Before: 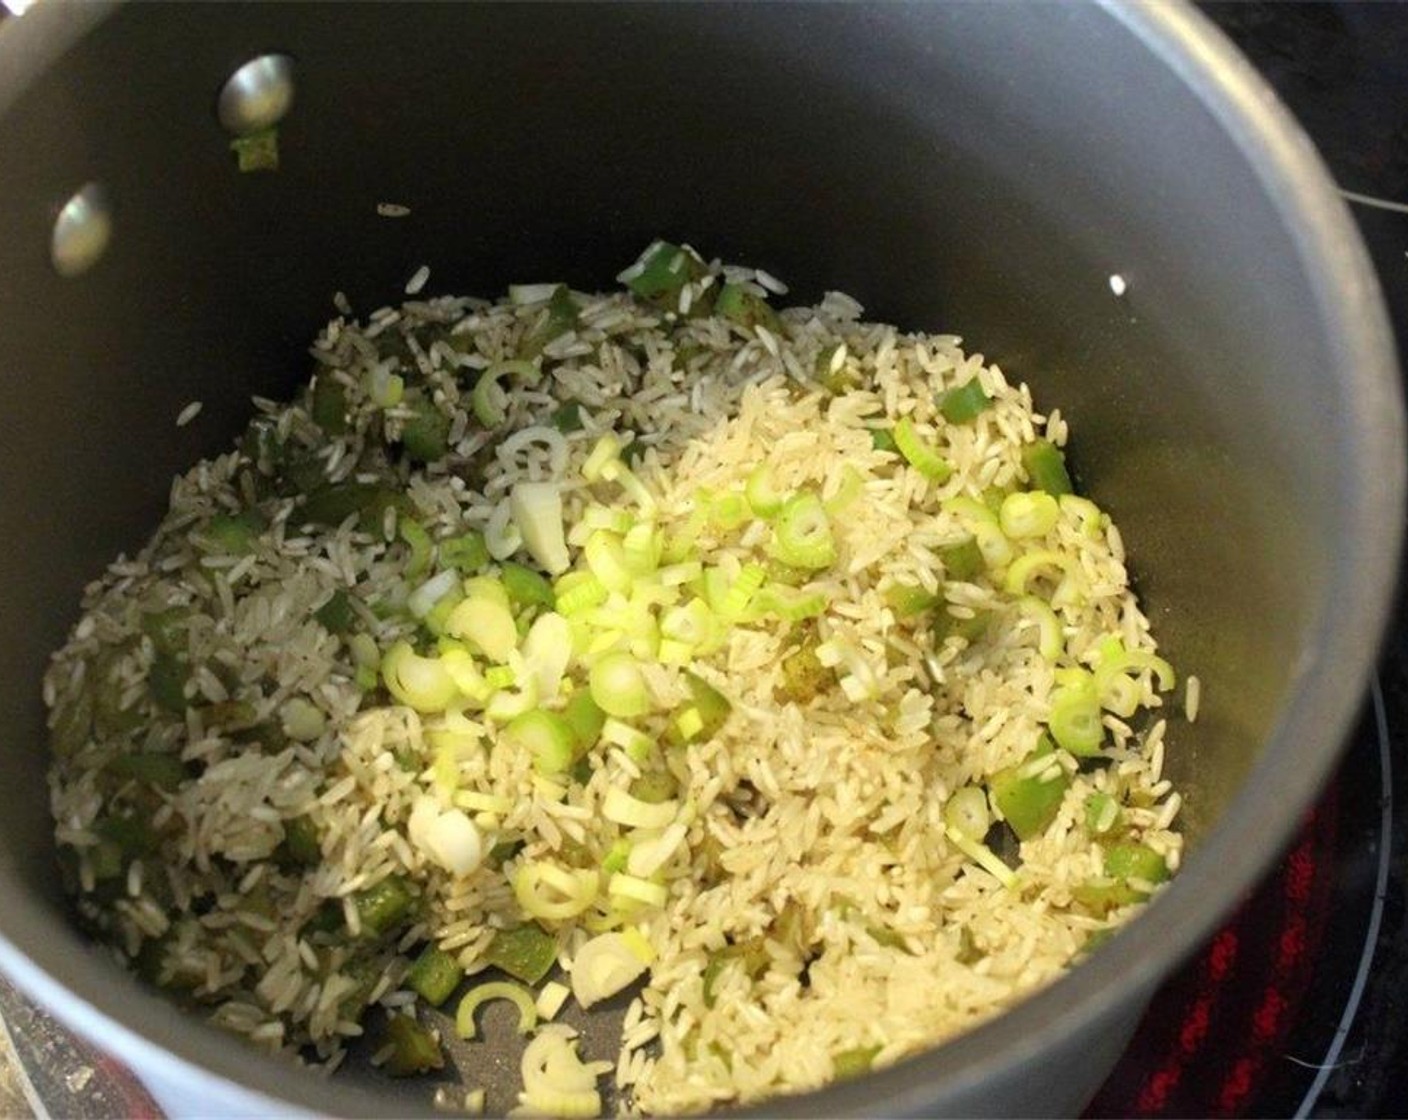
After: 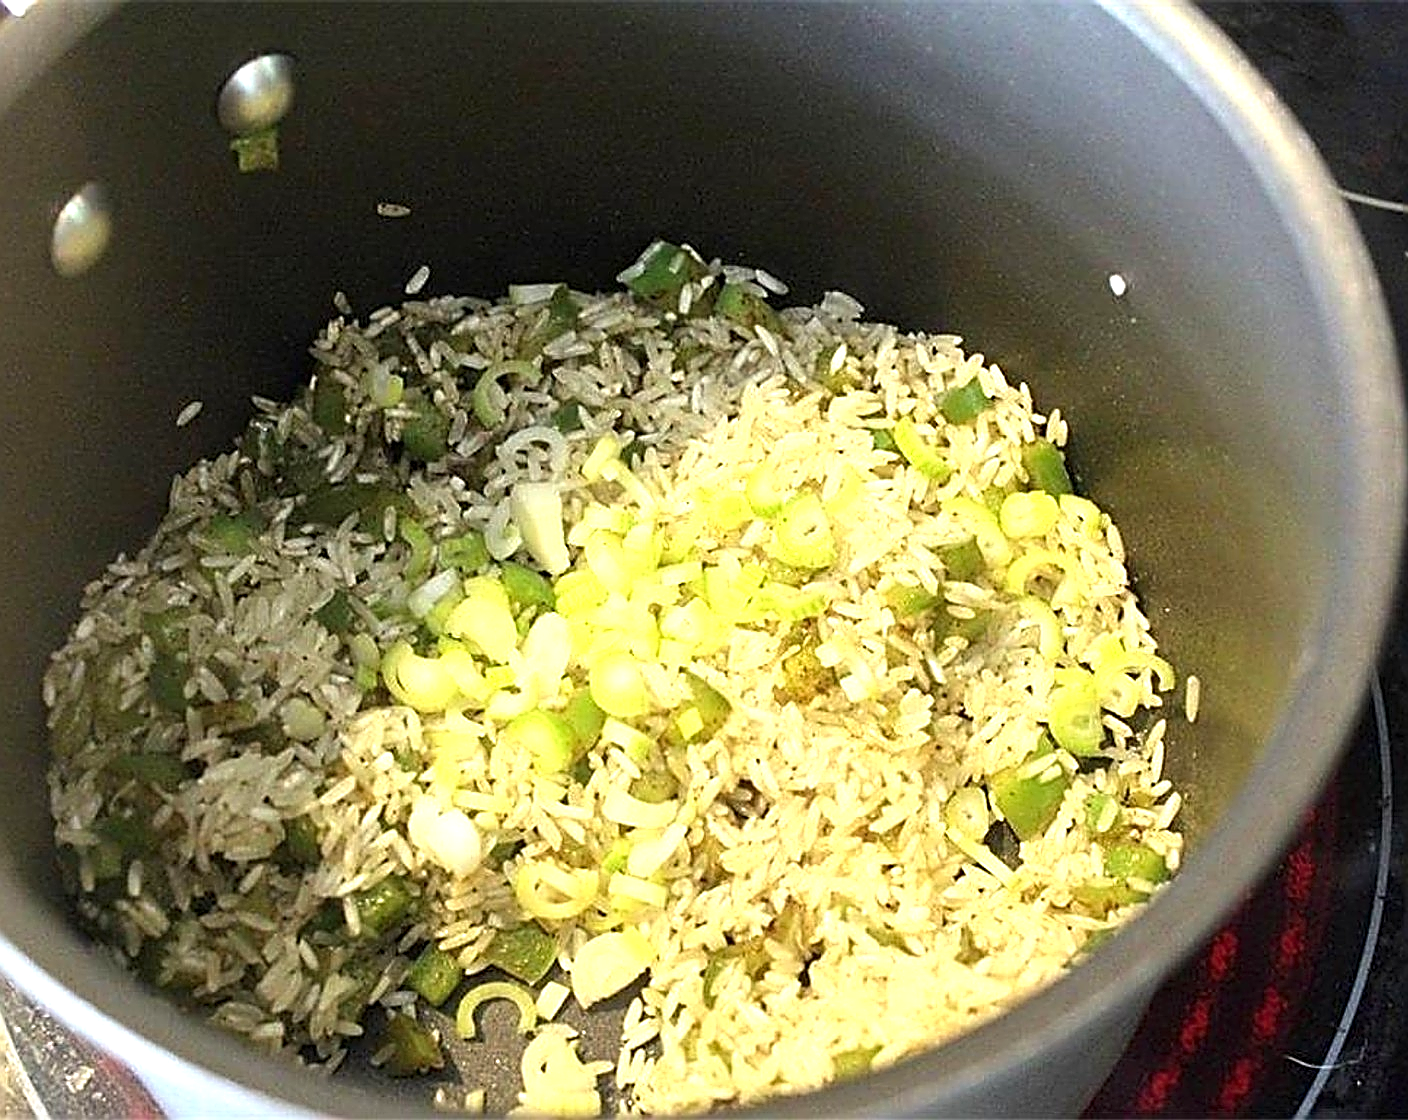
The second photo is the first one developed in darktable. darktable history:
exposure: black level correction 0, exposure 0.7 EV, compensate exposure bias true, compensate highlight preservation false
sharpen: amount 1.861
